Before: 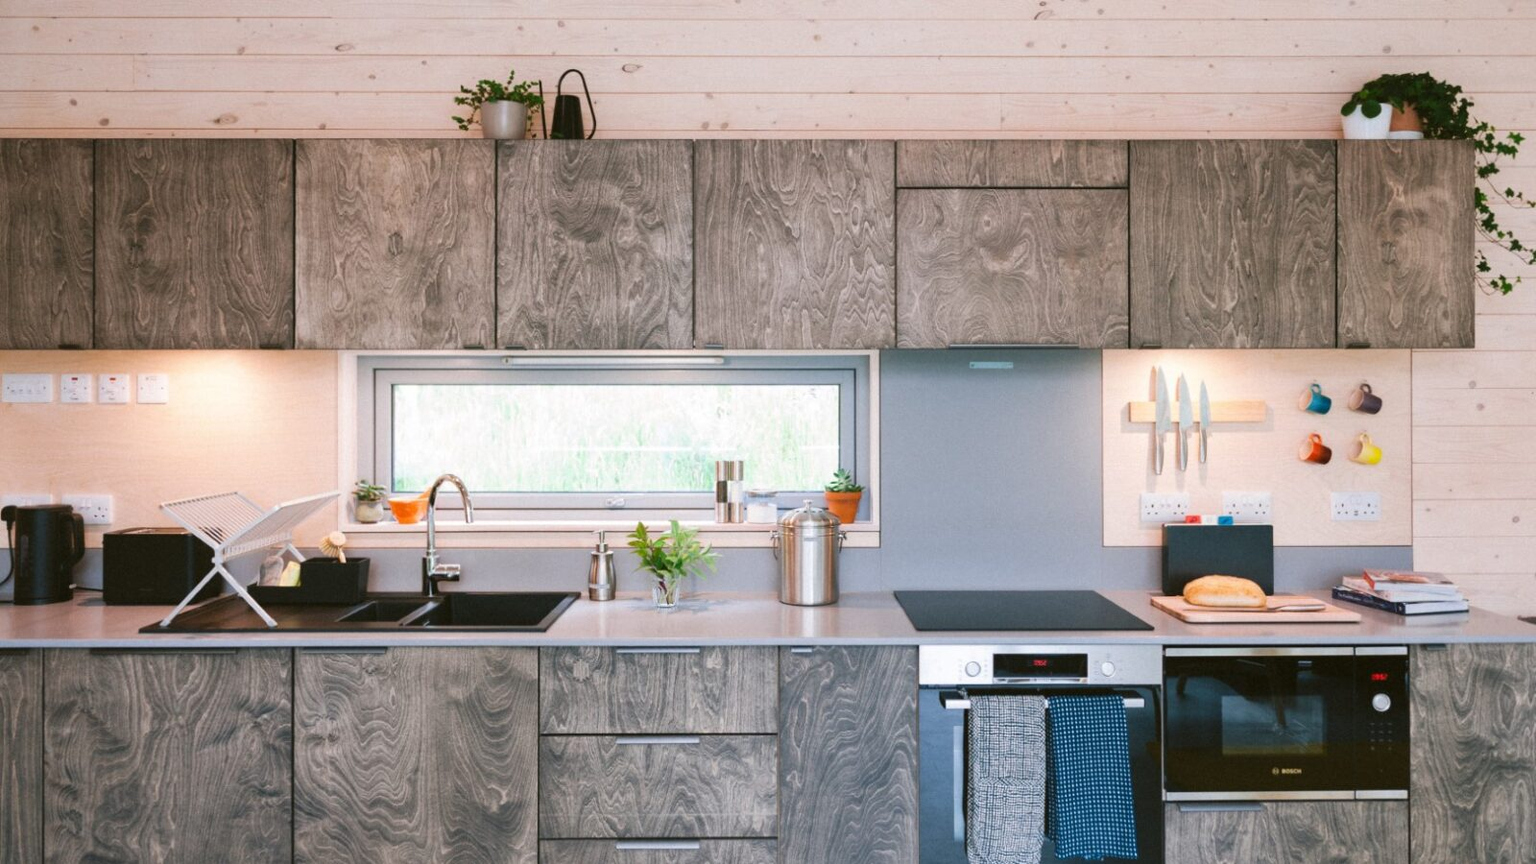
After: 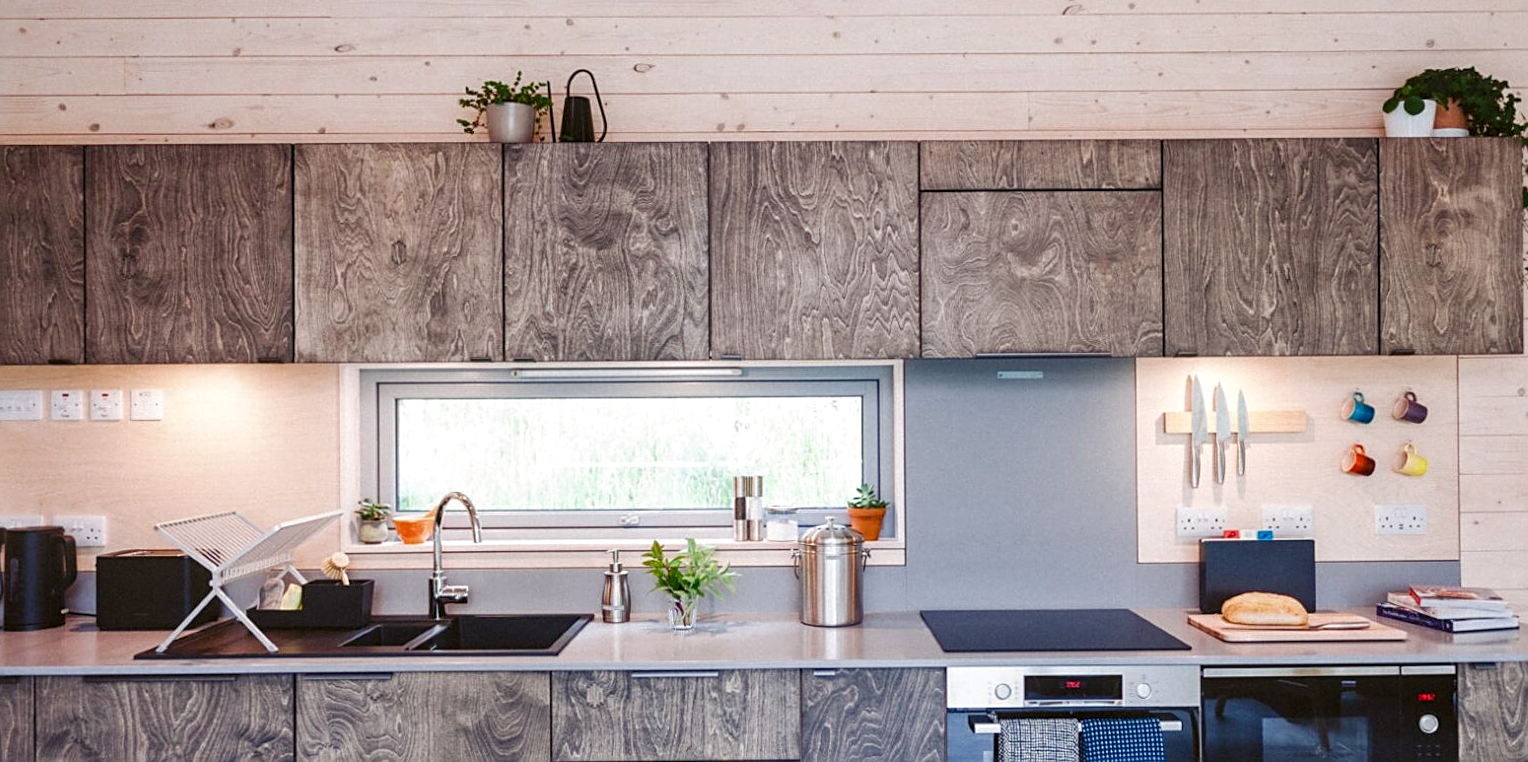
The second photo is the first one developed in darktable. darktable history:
color balance rgb: shadows lift › luminance -21.952%, shadows lift › chroma 8.97%, shadows lift › hue 284.71°, perceptual saturation grading › global saturation 25.268%, perceptual saturation grading › highlights -50.208%, perceptual saturation grading › shadows 30.791%
crop and rotate: angle 0.359°, left 0.26%, right 3.147%, bottom 14.34%
sharpen: on, module defaults
local contrast: on, module defaults
